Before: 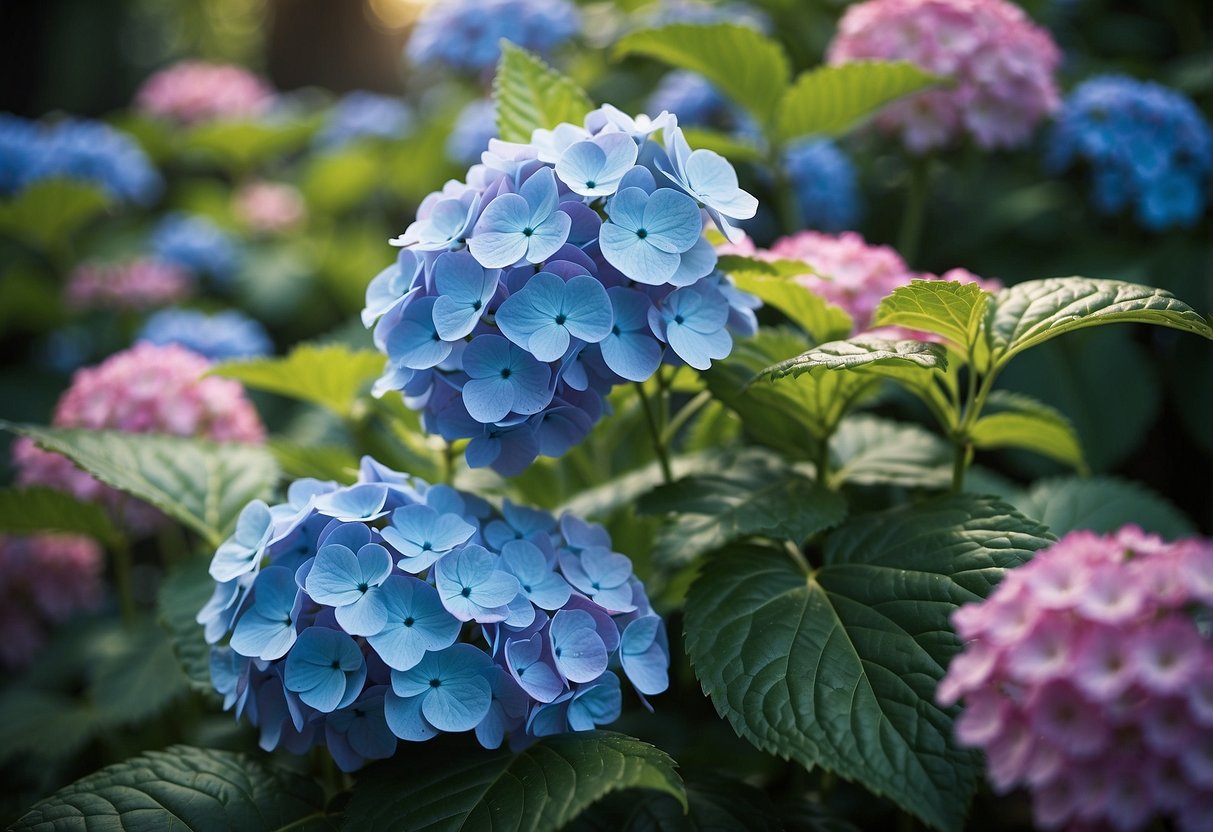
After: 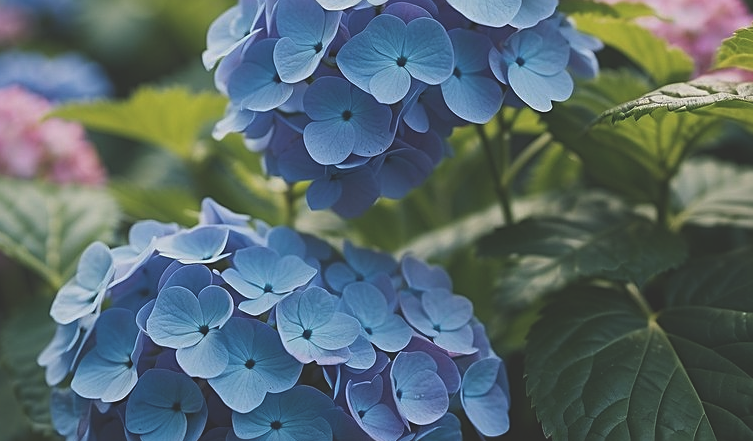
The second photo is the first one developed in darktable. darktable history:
sharpen: on, module defaults
exposure: black level correction -0.037, exposure -0.497 EV, compensate highlight preservation false
crop: left 13.172%, top 31.094%, right 24.703%, bottom 15.888%
